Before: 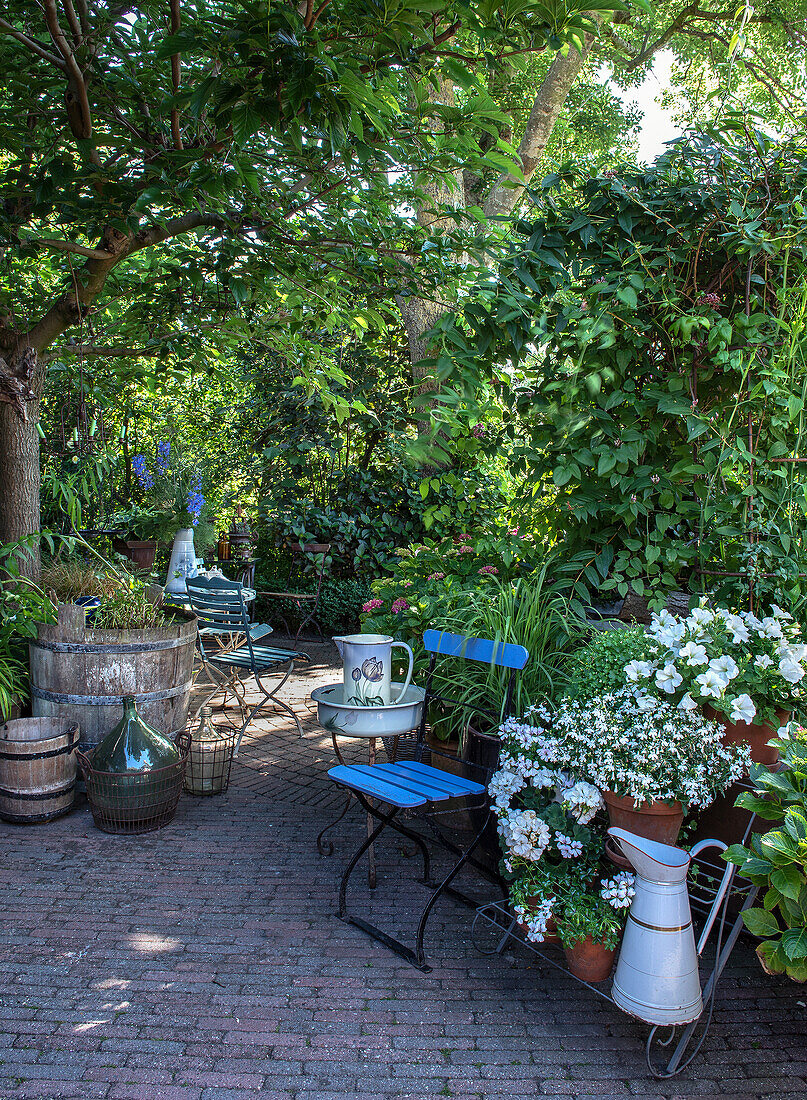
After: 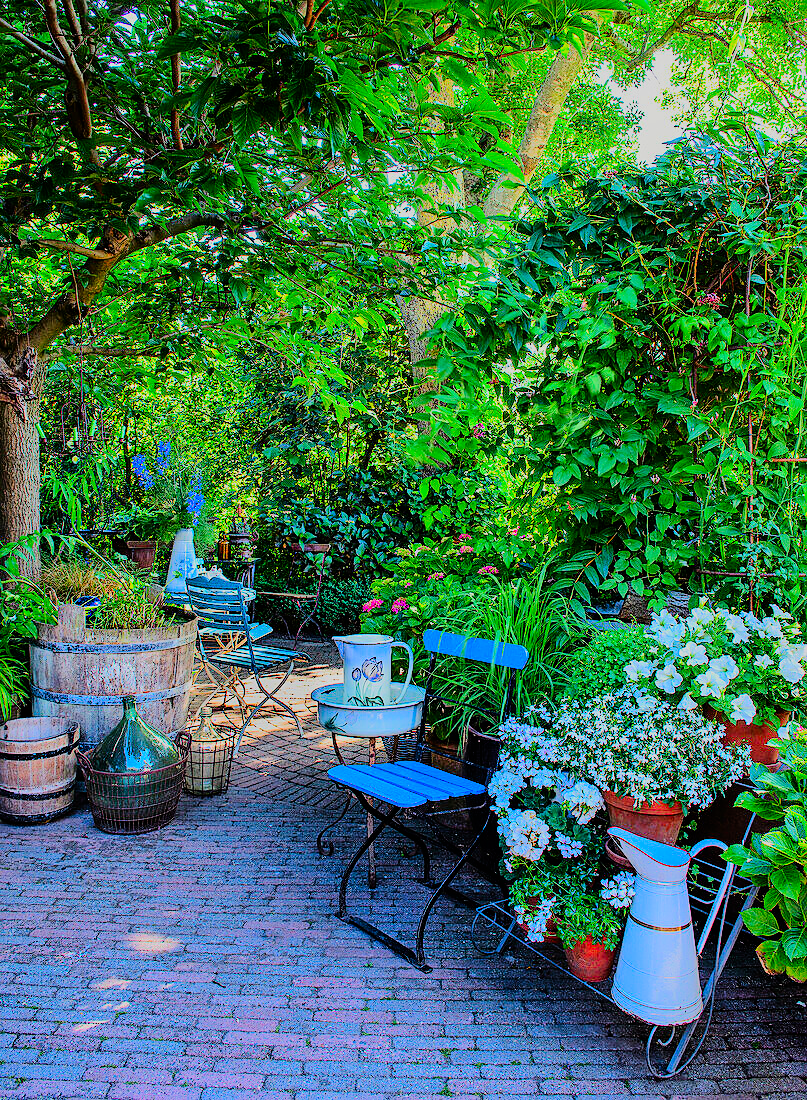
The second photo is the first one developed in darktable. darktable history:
color correction: highlights b* -0.016, saturation 2.11
tone equalizer: -7 EV 0.159 EV, -6 EV 0.612 EV, -5 EV 1.18 EV, -4 EV 1.31 EV, -3 EV 1.18 EV, -2 EV 0.6 EV, -1 EV 0.167 EV, edges refinement/feathering 500, mask exposure compensation -1.57 EV, preserve details no
sharpen: amount 0.212
filmic rgb: black relative exposure -7.65 EV, white relative exposure 4.56 EV, hardness 3.61
shadows and highlights: radius 127.84, shadows 30.27, highlights -30.51, shadows color adjustment 99.15%, highlights color adjustment 0.08%, low approximation 0.01, soften with gaussian
